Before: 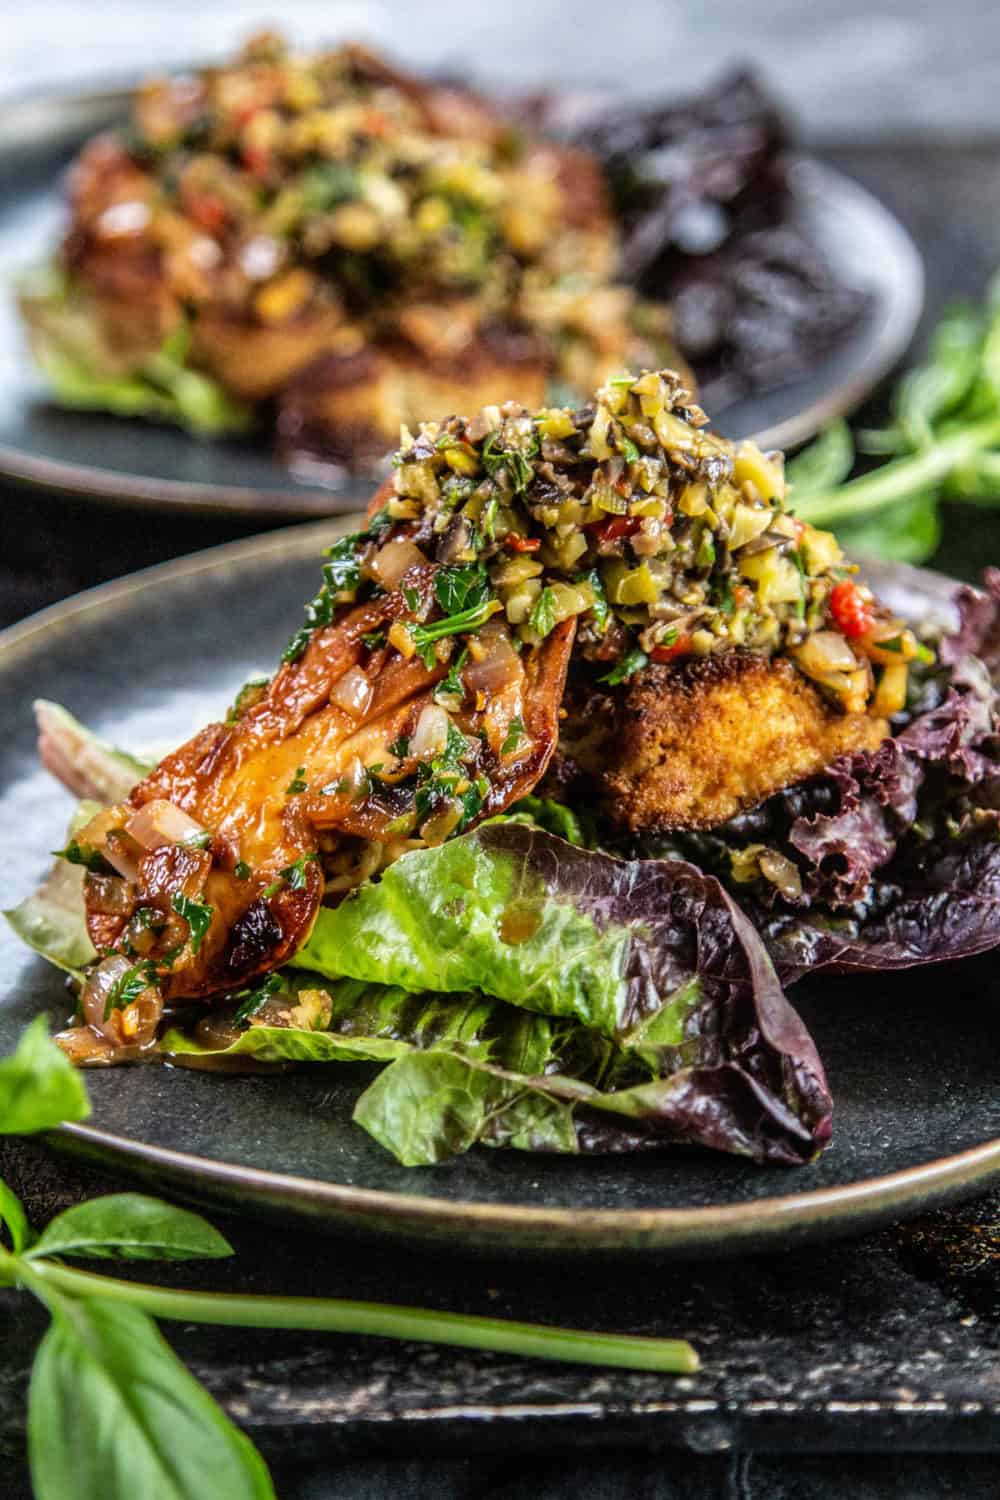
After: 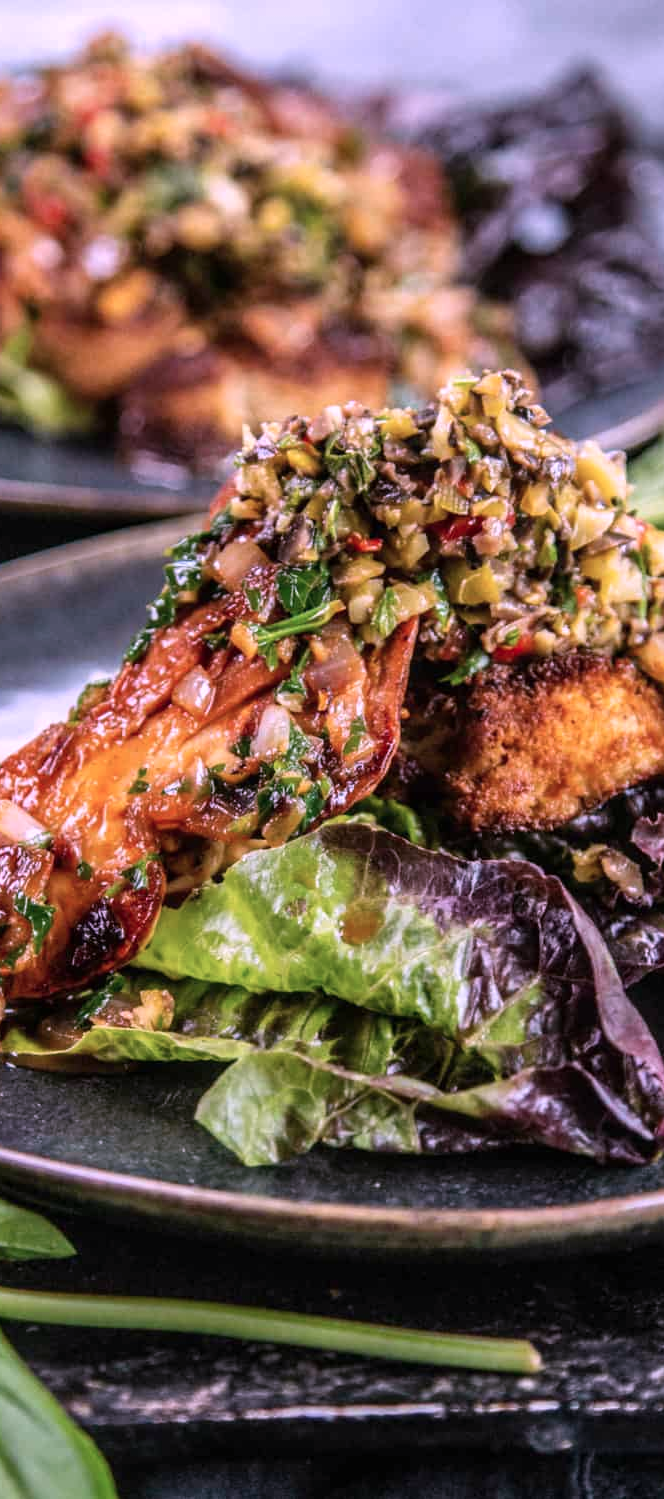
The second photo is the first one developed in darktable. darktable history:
color correction: highlights a* 15.81, highlights b* -20.7
crop and rotate: left 15.843%, right 17.669%
